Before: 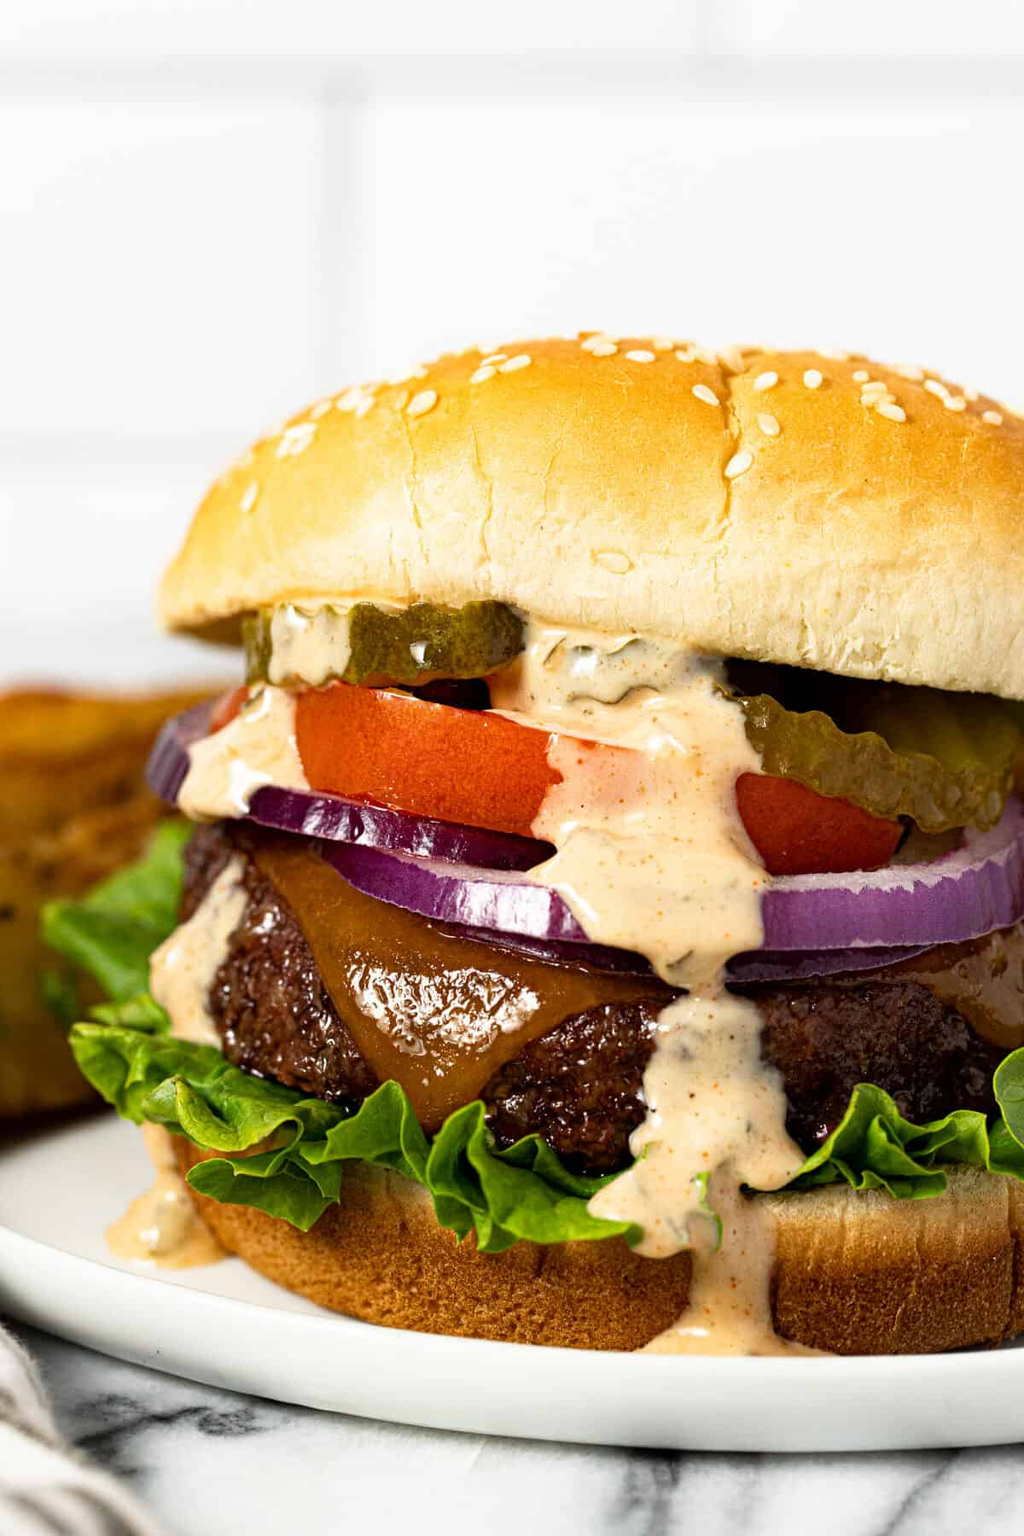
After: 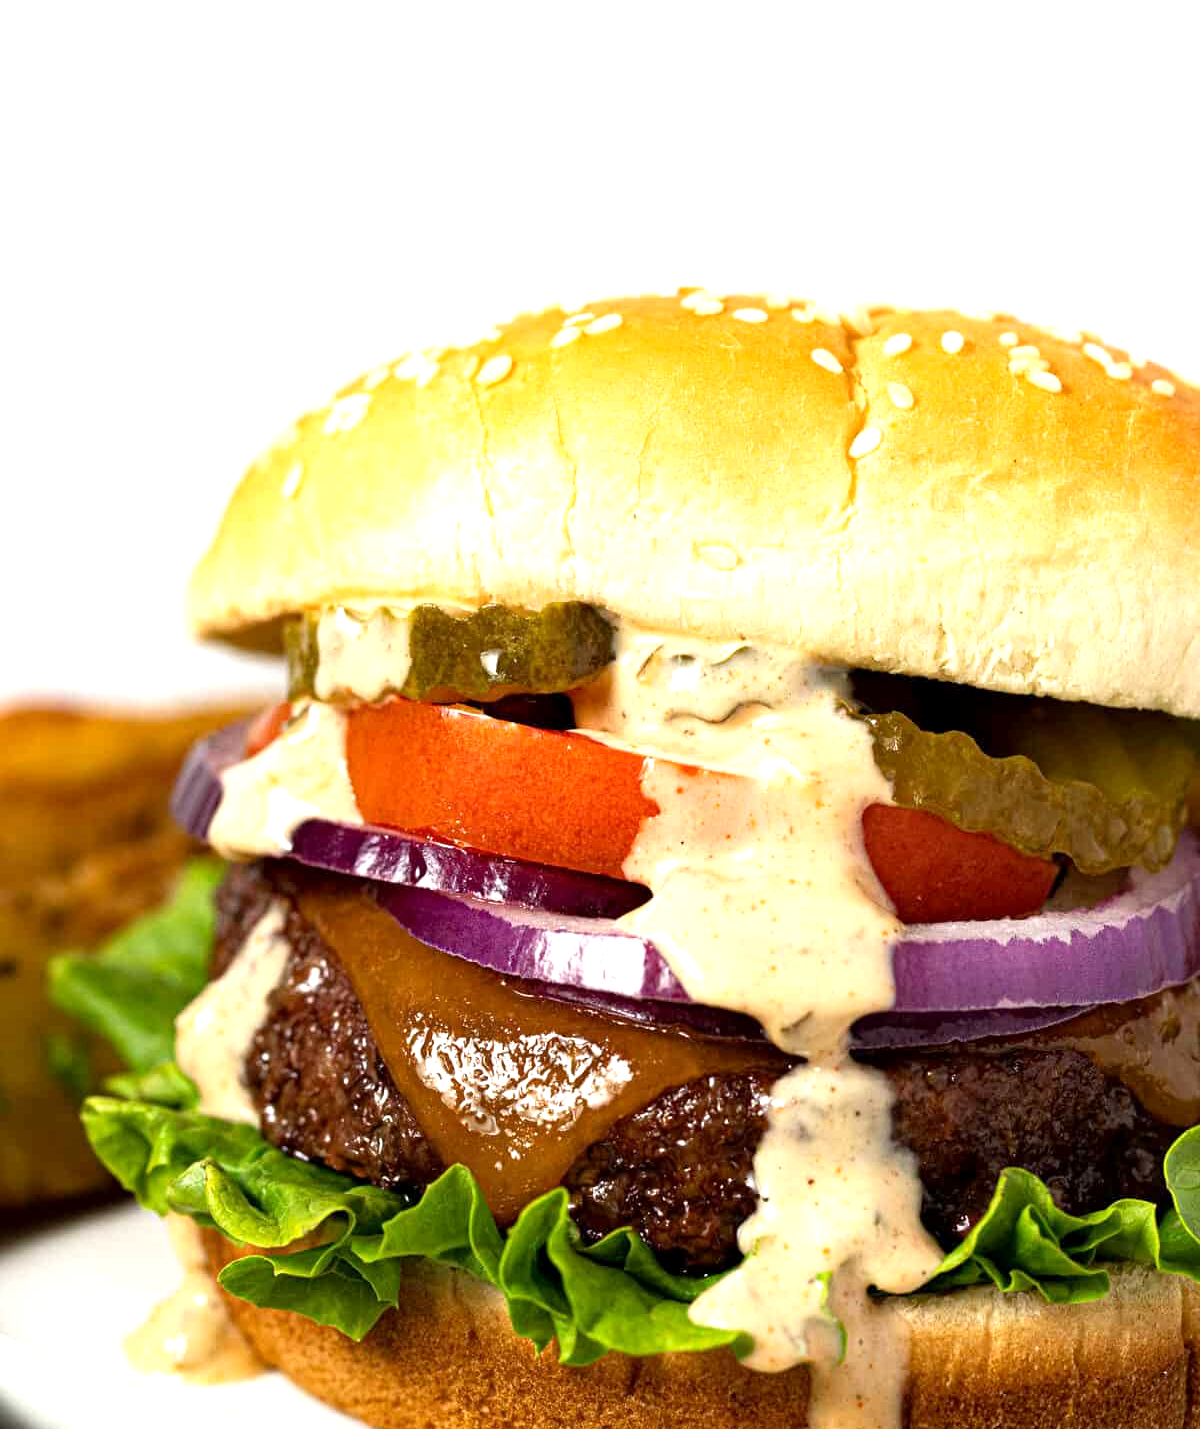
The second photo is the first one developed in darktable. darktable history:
crop and rotate: top 5.667%, bottom 14.937%
exposure: black level correction 0.001, exposure 0.5 EV, compensate exposure bias true, compensate highlight preservation false
